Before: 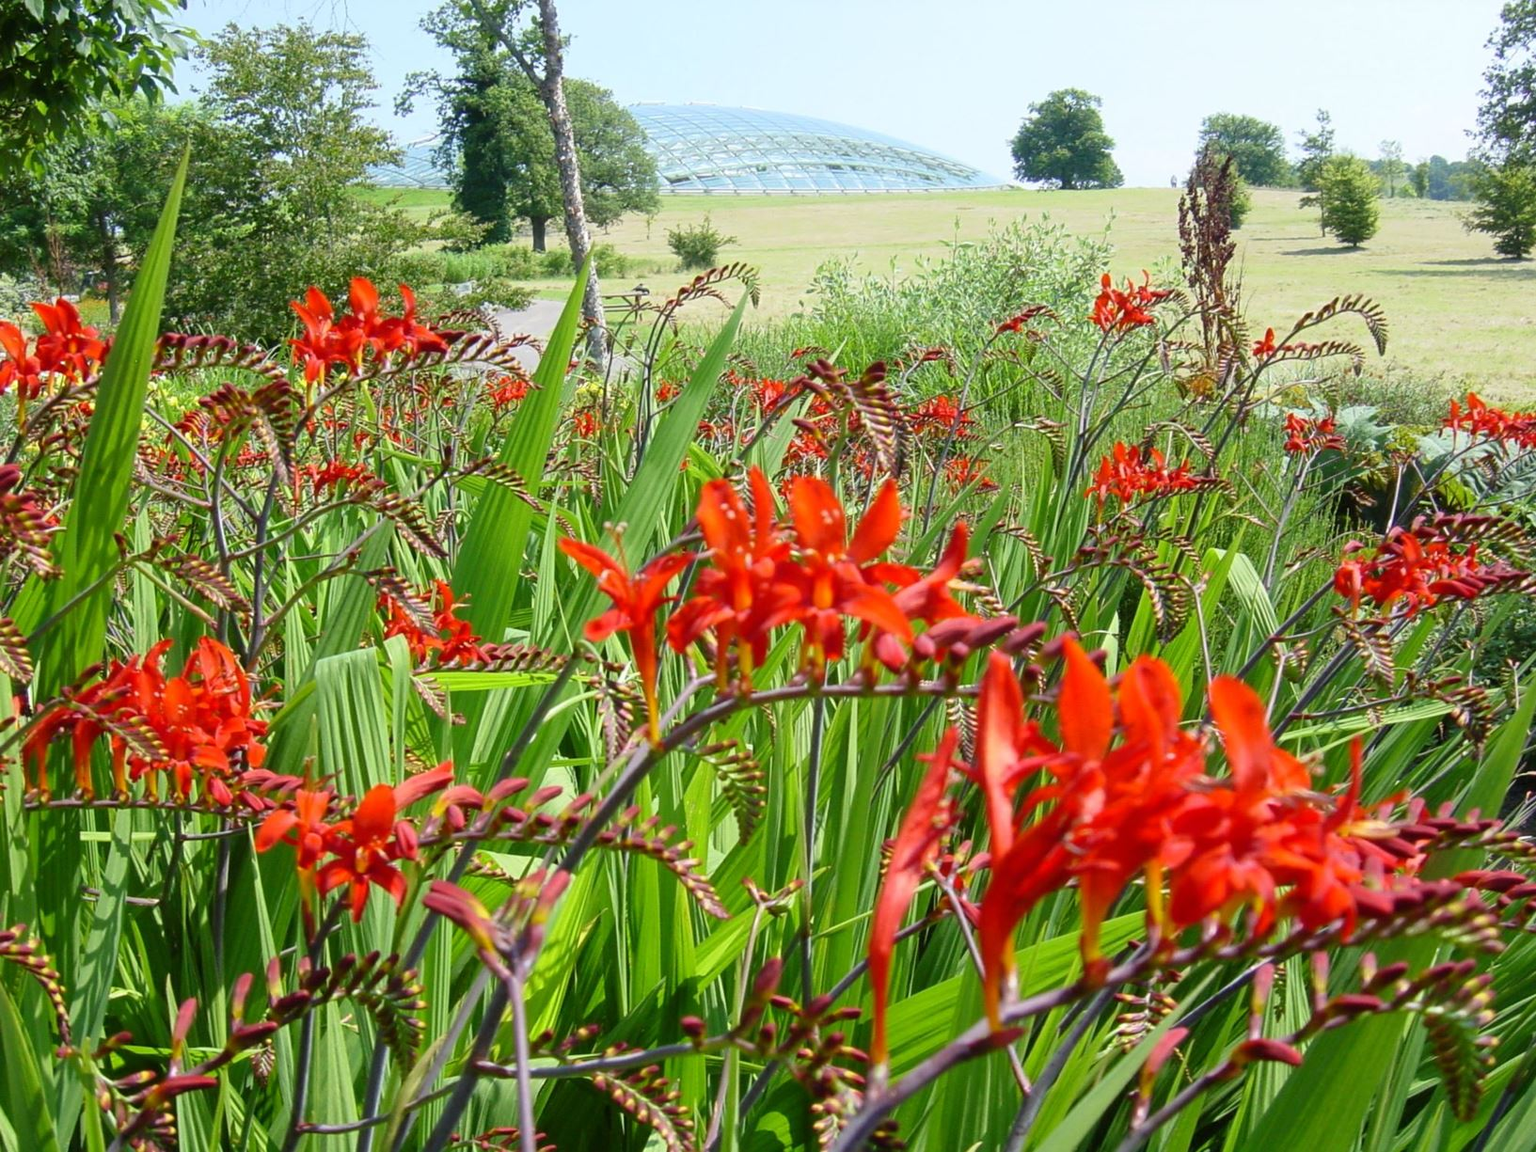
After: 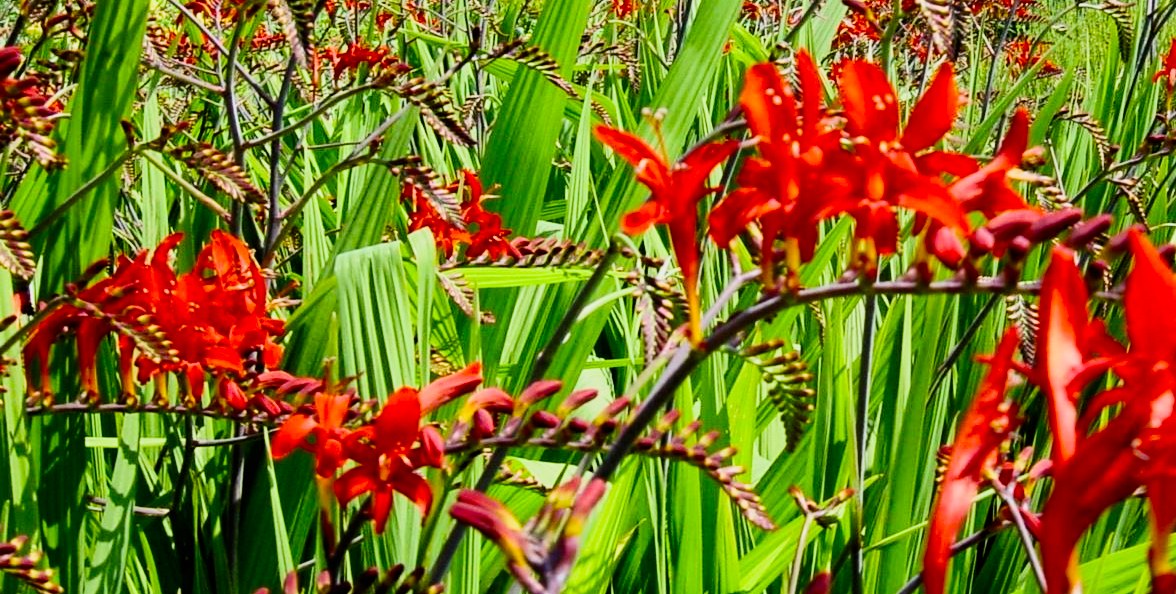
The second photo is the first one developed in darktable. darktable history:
filmic rgb: black relative exposure -4.4 EV, white relative exposure 5 EV, threshold 3 EV, hardness 2.23, latitude 40.06%, contrast 1.15, highlights saturation mix 10%, shadows ↔ highlights balance 1.04%, preserve chrominance RGB euclidean norm (legacy), color science v4 (2020), enable highlight reconstruction true
contrast brightness saturation: contrast 0.39, brightness 0.1
crop: top 36.498%, right 27.964%, bottom 14.995%
